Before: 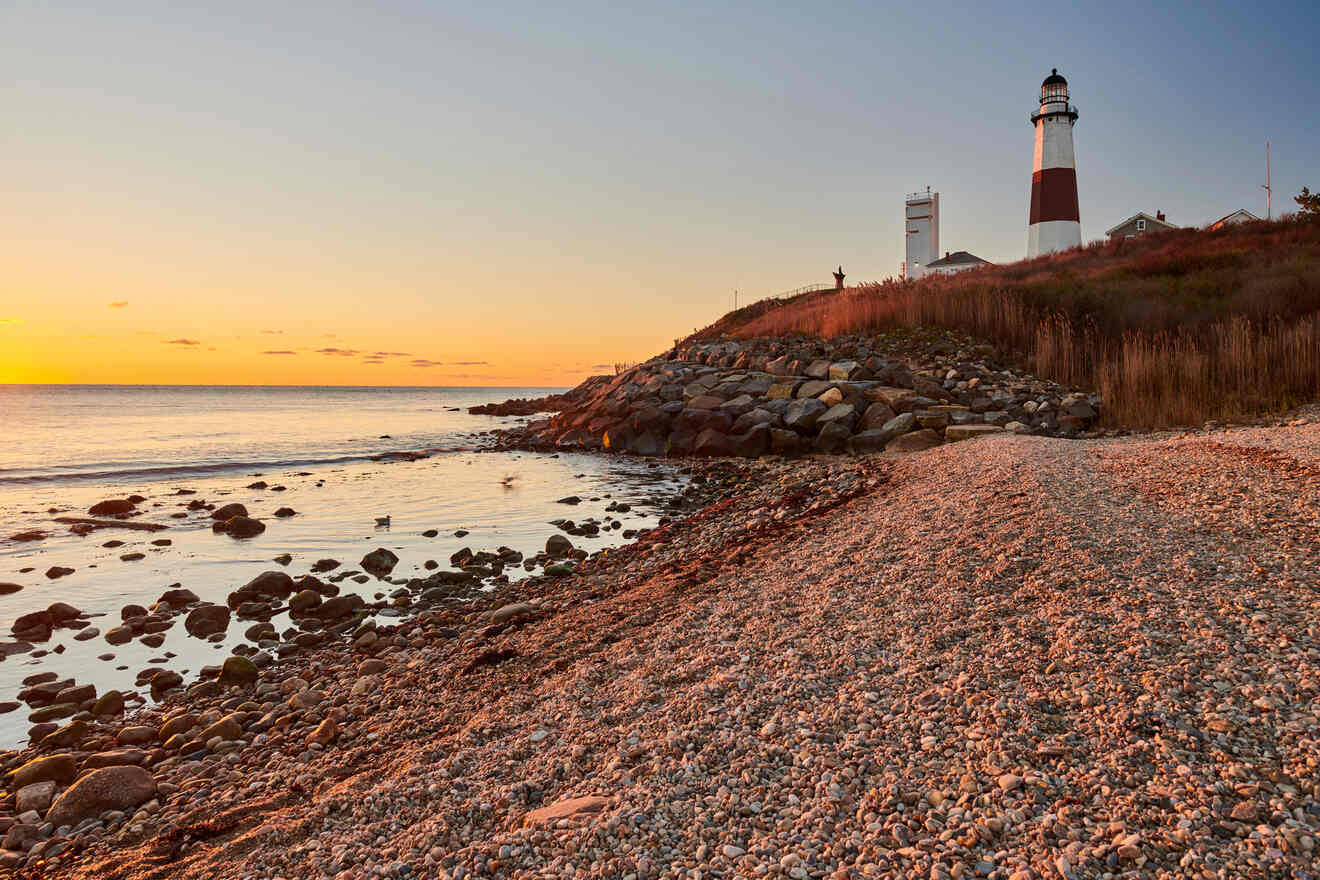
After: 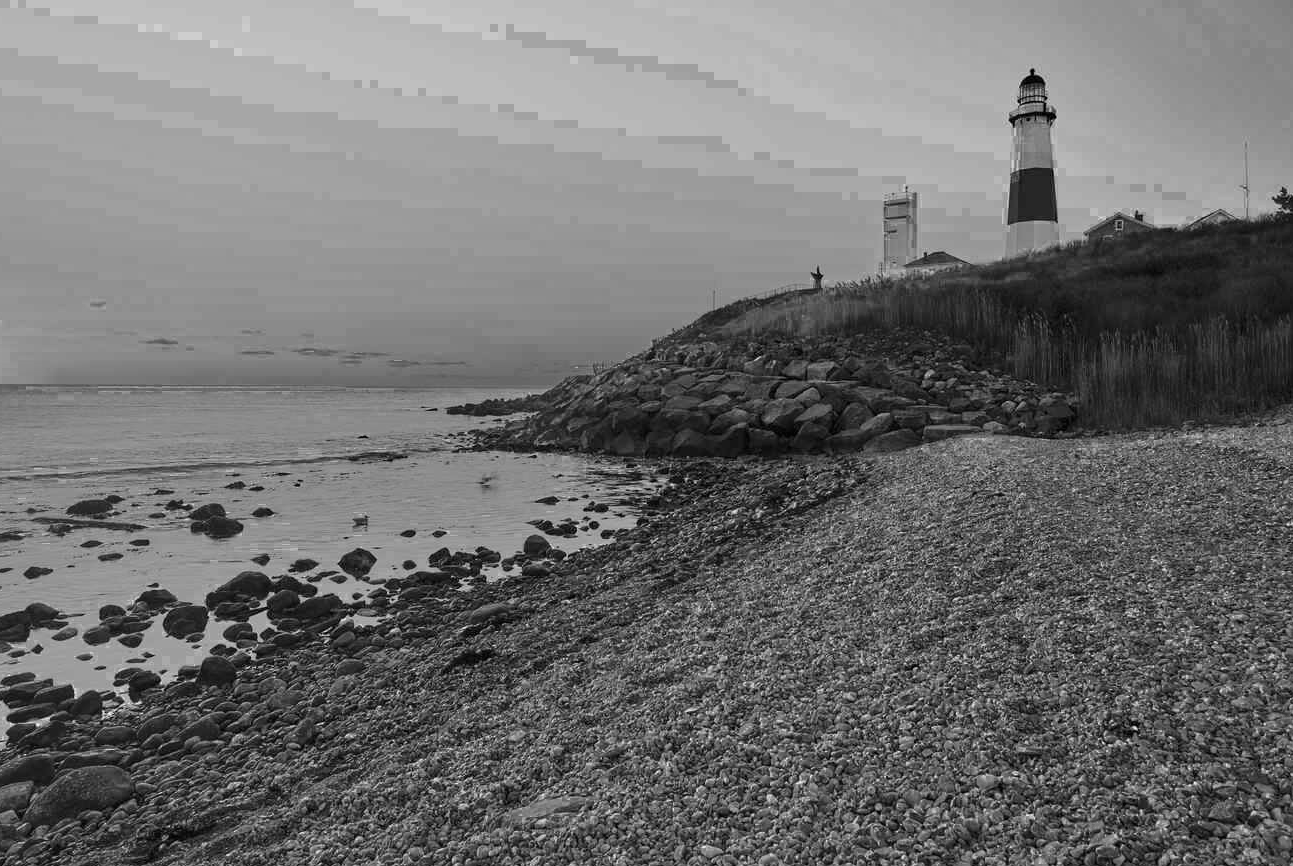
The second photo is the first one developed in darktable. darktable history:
exposure: exposure 0.295 EV, compensate highlight preservation false
color correction: highlights a* 17.57, highlights b* 18.48
color zones: curves: ch0 [(0.002, 0.589) (0.107, 0.484) (0.146, 0.249) (0.217, 0.352) (0.309, 0.525) (0.39, 0.404) (0.455, 0.169) (0.597, 0.055) (0.724, 0.212) (0.775, 0.691) (0.869, 0.571) (1, 0.587)]; ch1 [(0, 0) (0.143, 0) (0.286, 0) (0.429, 0) (0.571, 0) (0.714, 0) (0.857, 0)]
crop: left 1.7%, right 0.284%, bottom 1.565%
